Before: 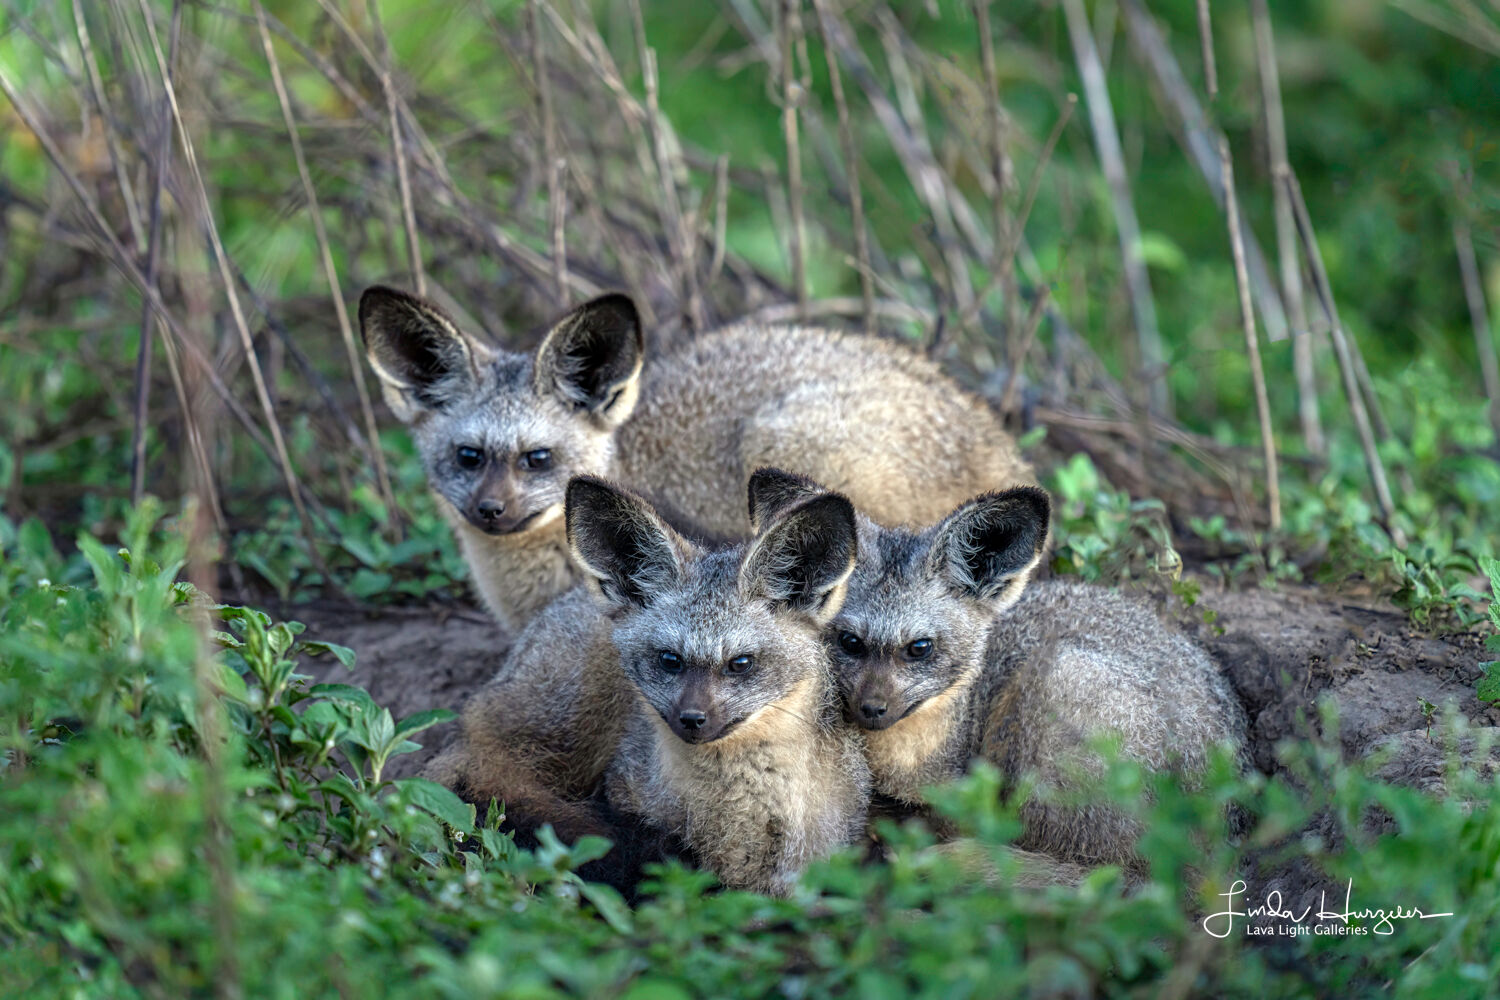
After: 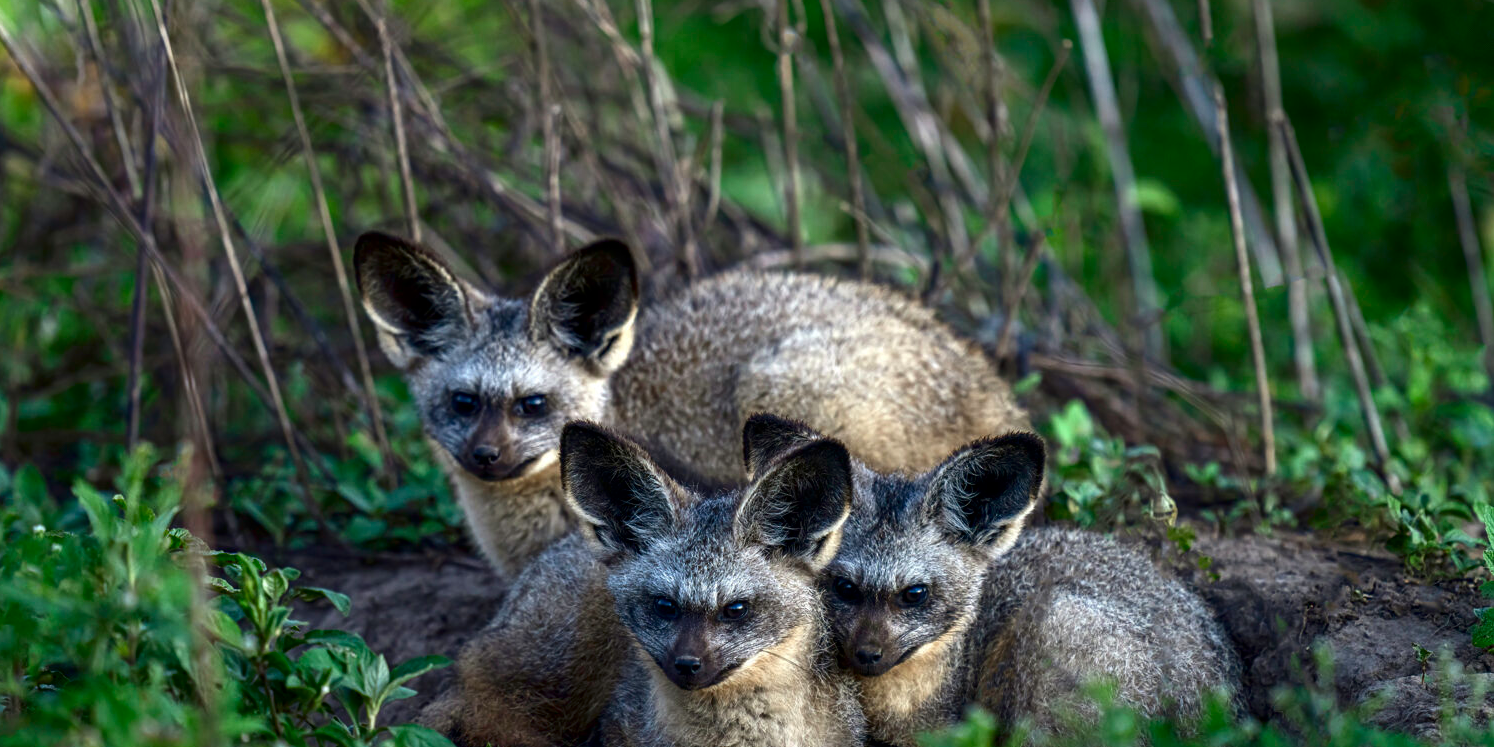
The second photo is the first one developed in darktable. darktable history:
crop: left 0.387%, top 5.469%, bottom 19.809%
contrast brightness saturation: contrast 0.1, brightness -0.26, saturation 0.14
